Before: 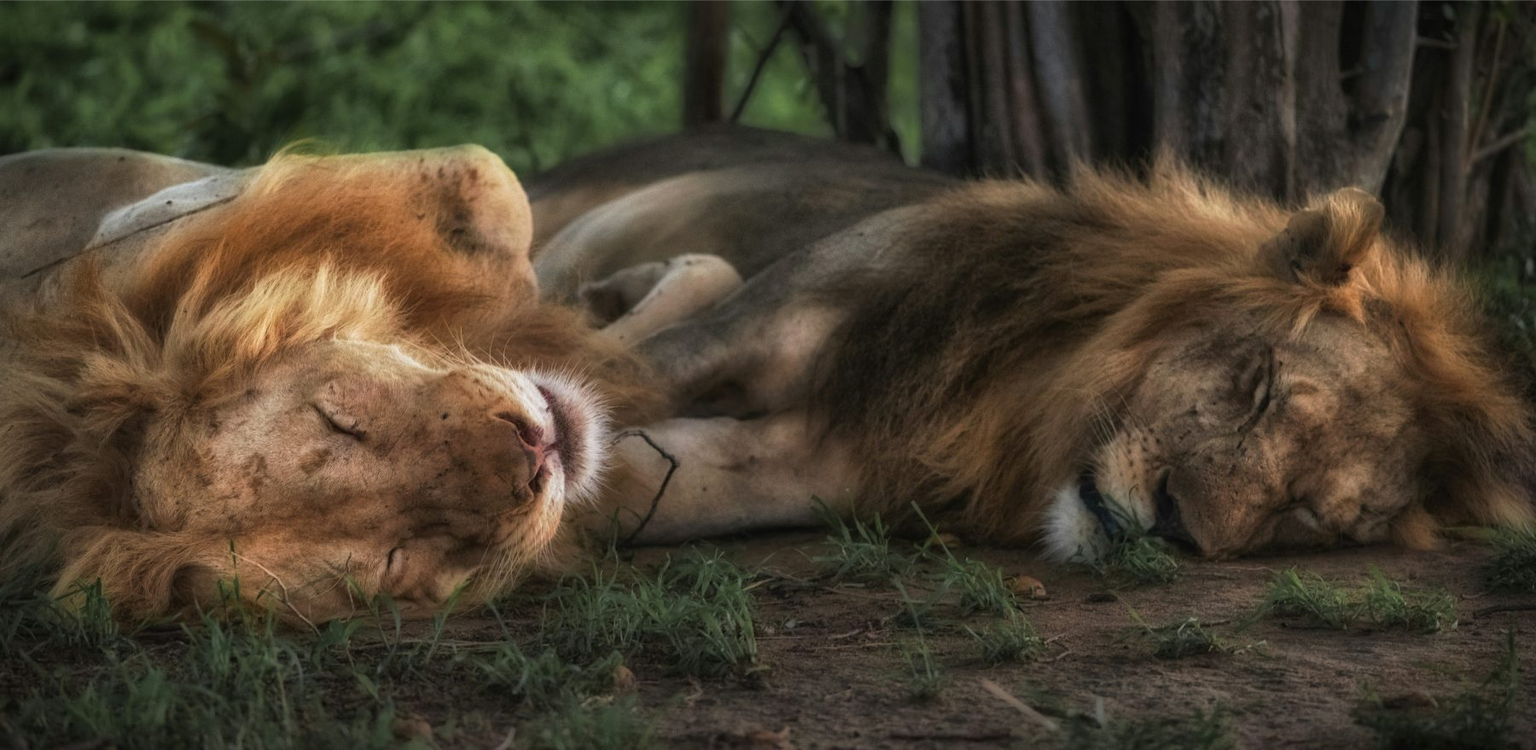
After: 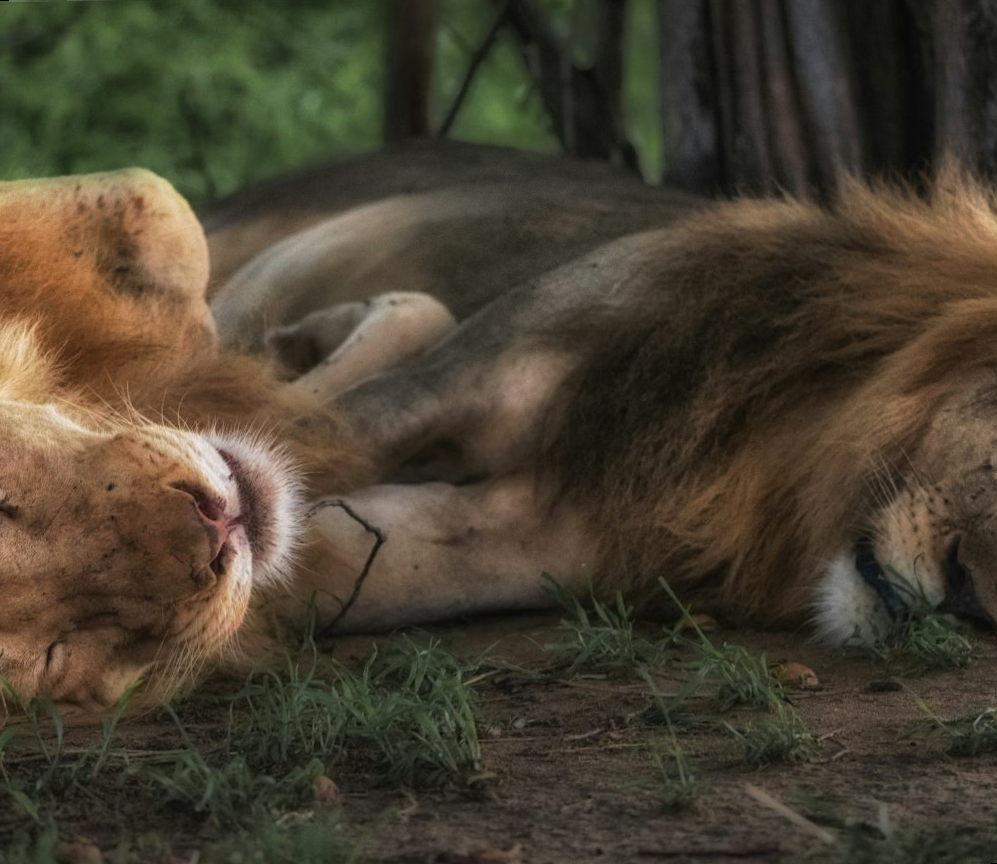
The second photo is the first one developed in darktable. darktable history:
crop and rotate: left 22.516%, right 21.234%
rotate and perspective: rotation -1°, crop left 0.011, crop right 0.989, crop top 0.025, crop bottom 0.975
